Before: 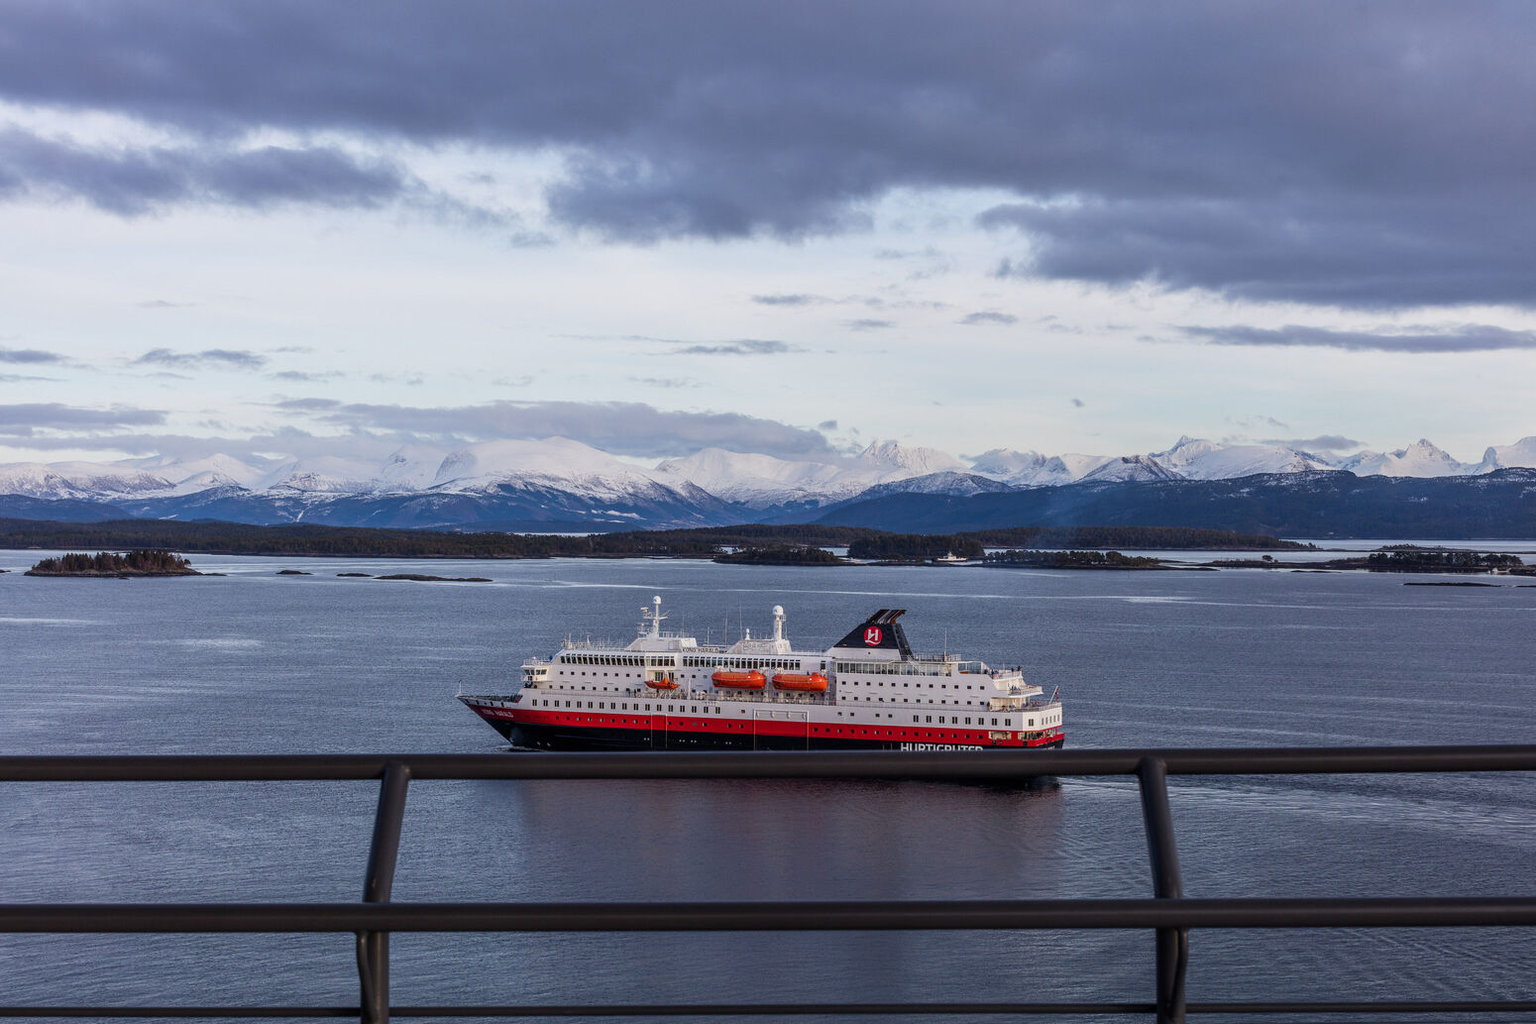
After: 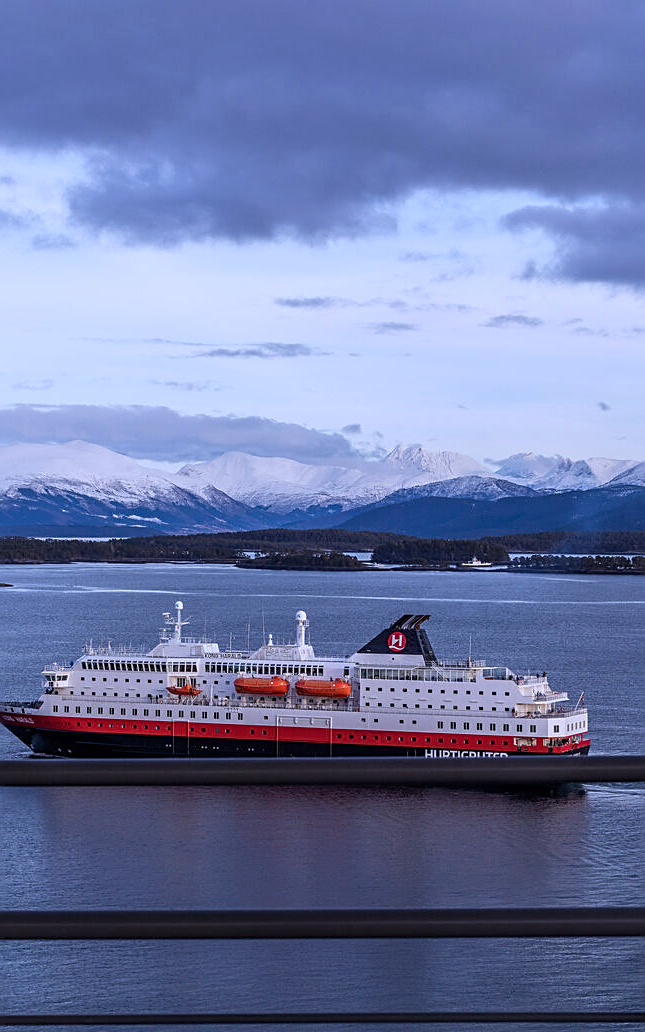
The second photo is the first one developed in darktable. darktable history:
sharpen: on, module defaults
crop: left 31.229%, right 27.105%
color calibration: illuminant as shot in camera, x 0.377, y 0.392, temperature 4169.3 K, saturation algorithm version 1 (2020)
